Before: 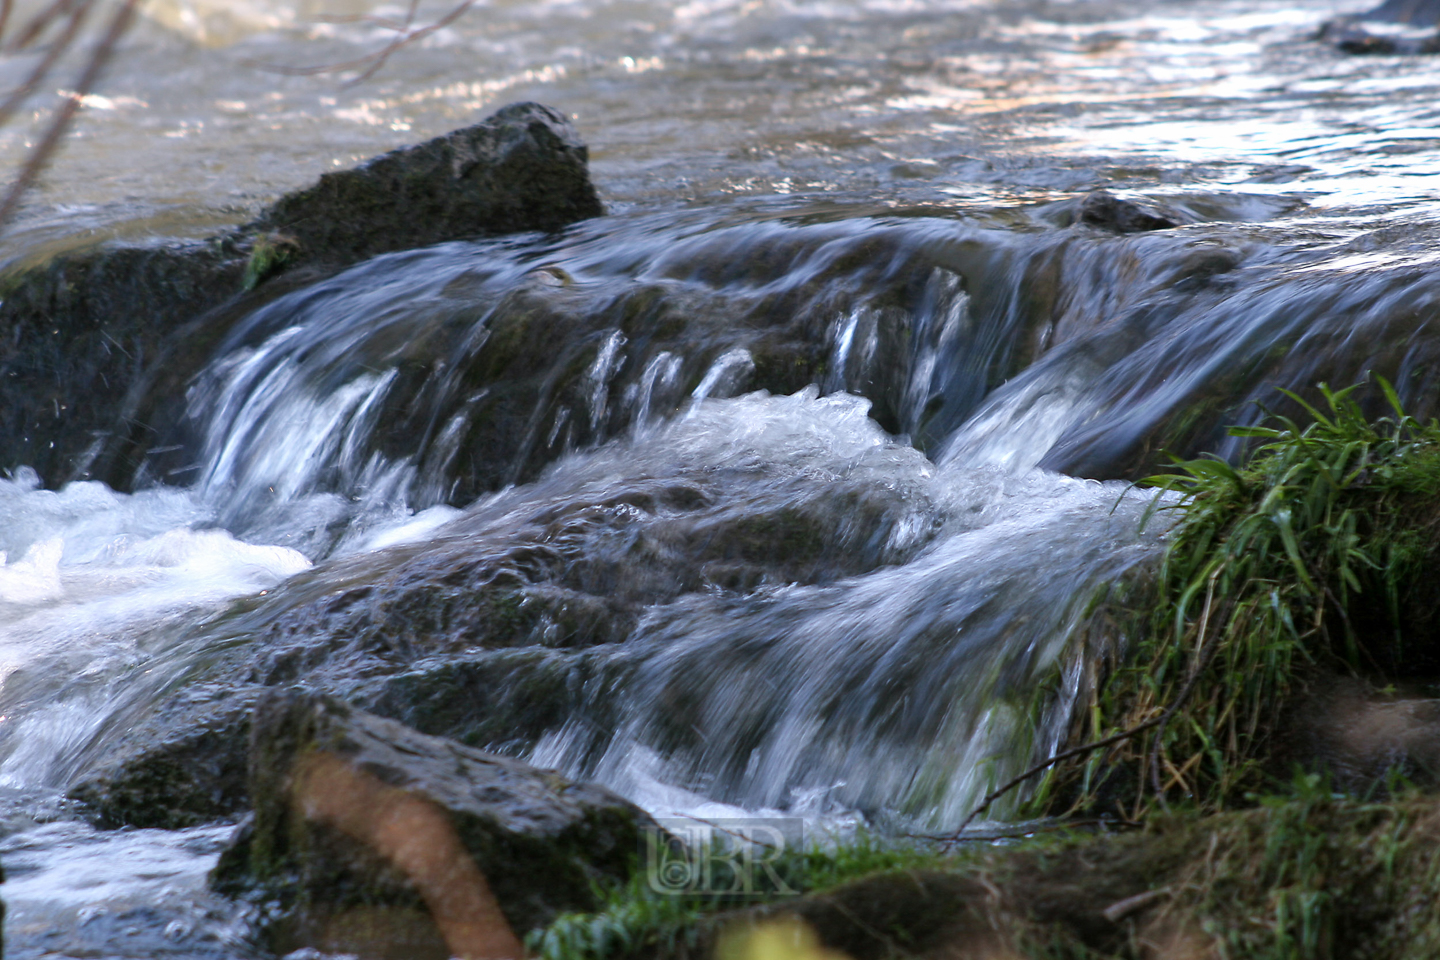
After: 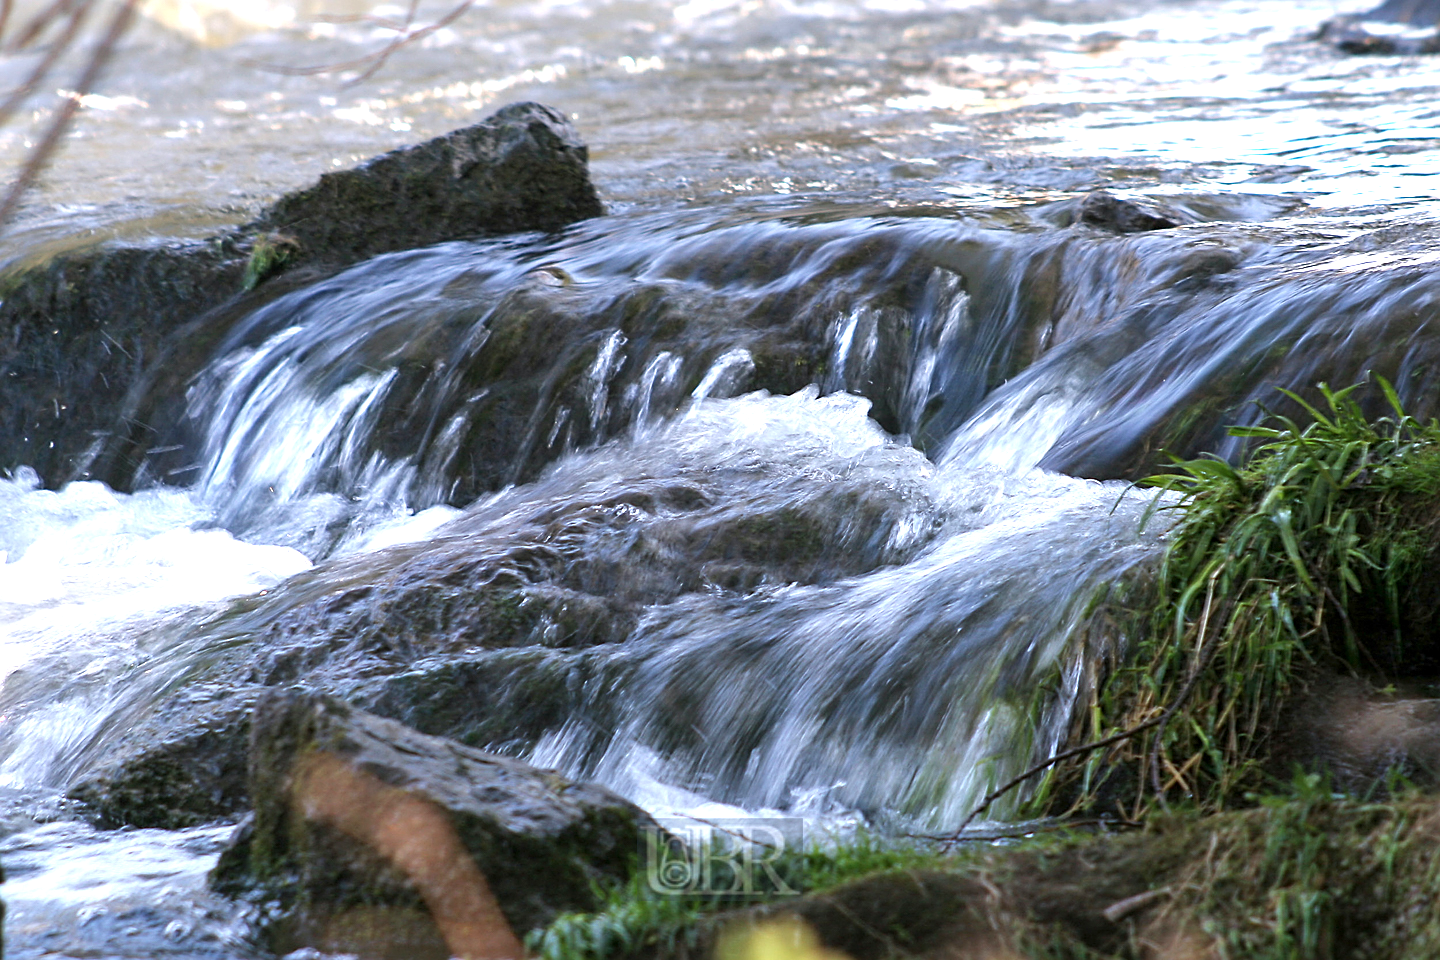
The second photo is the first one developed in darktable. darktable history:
exposure: exposure 0.733 EV, compensate highlight preservation false
sharpen: on, module defaults
